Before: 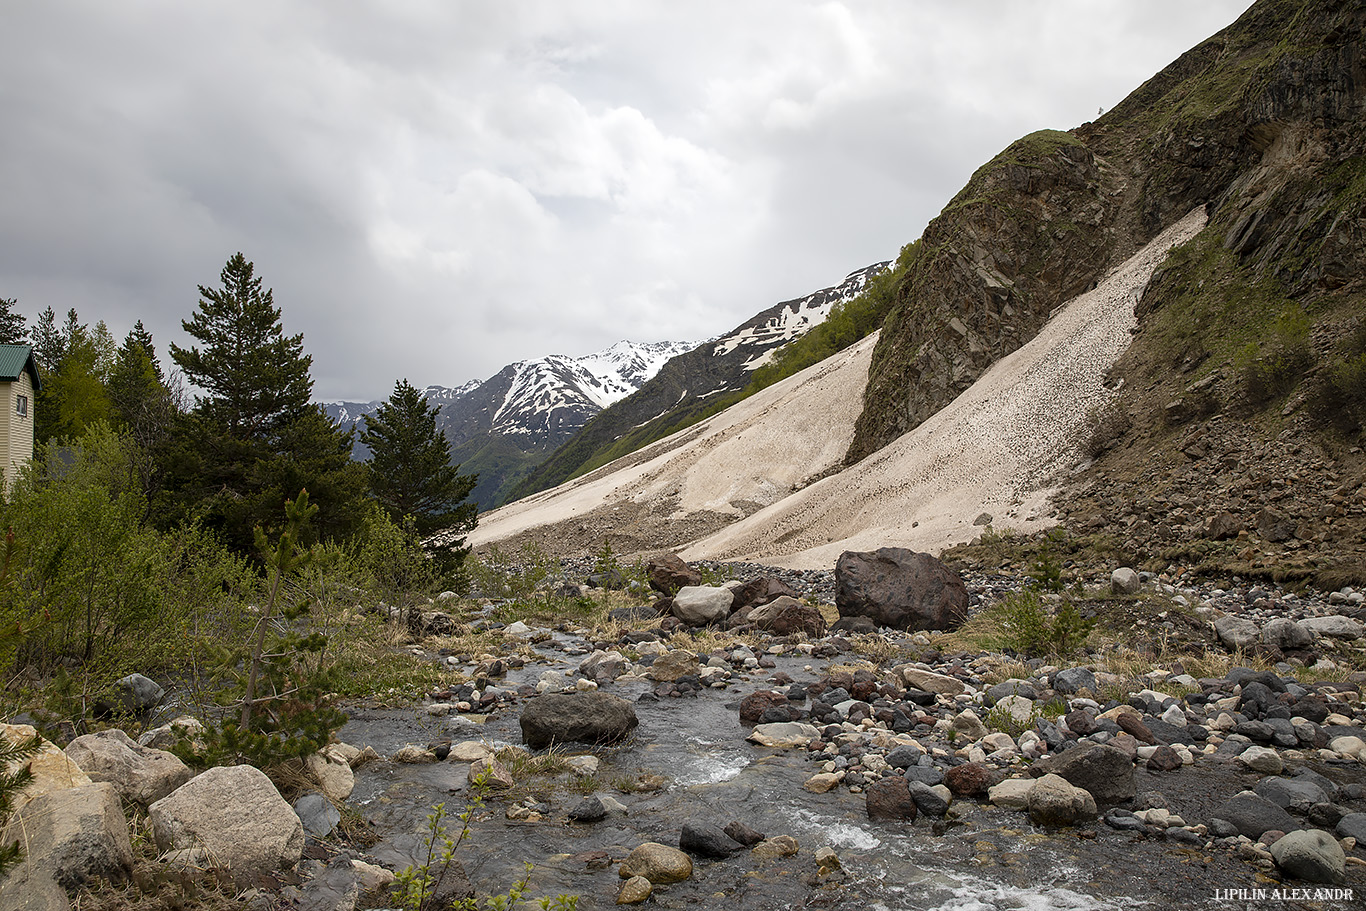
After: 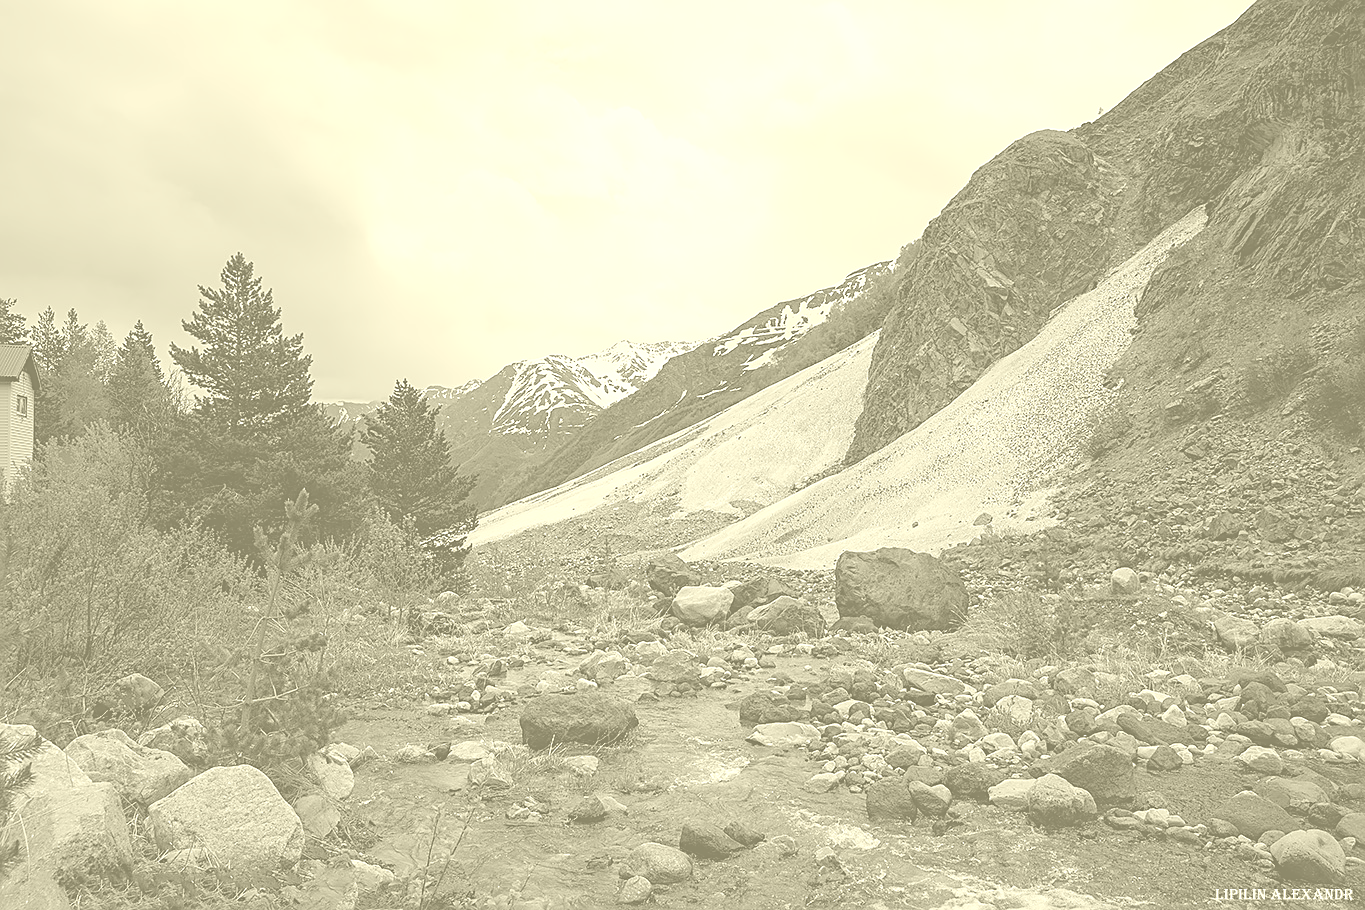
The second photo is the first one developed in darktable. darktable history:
sharpen: on, module defaults
colorize: hue 43.2°, saturation 40%, version 1
